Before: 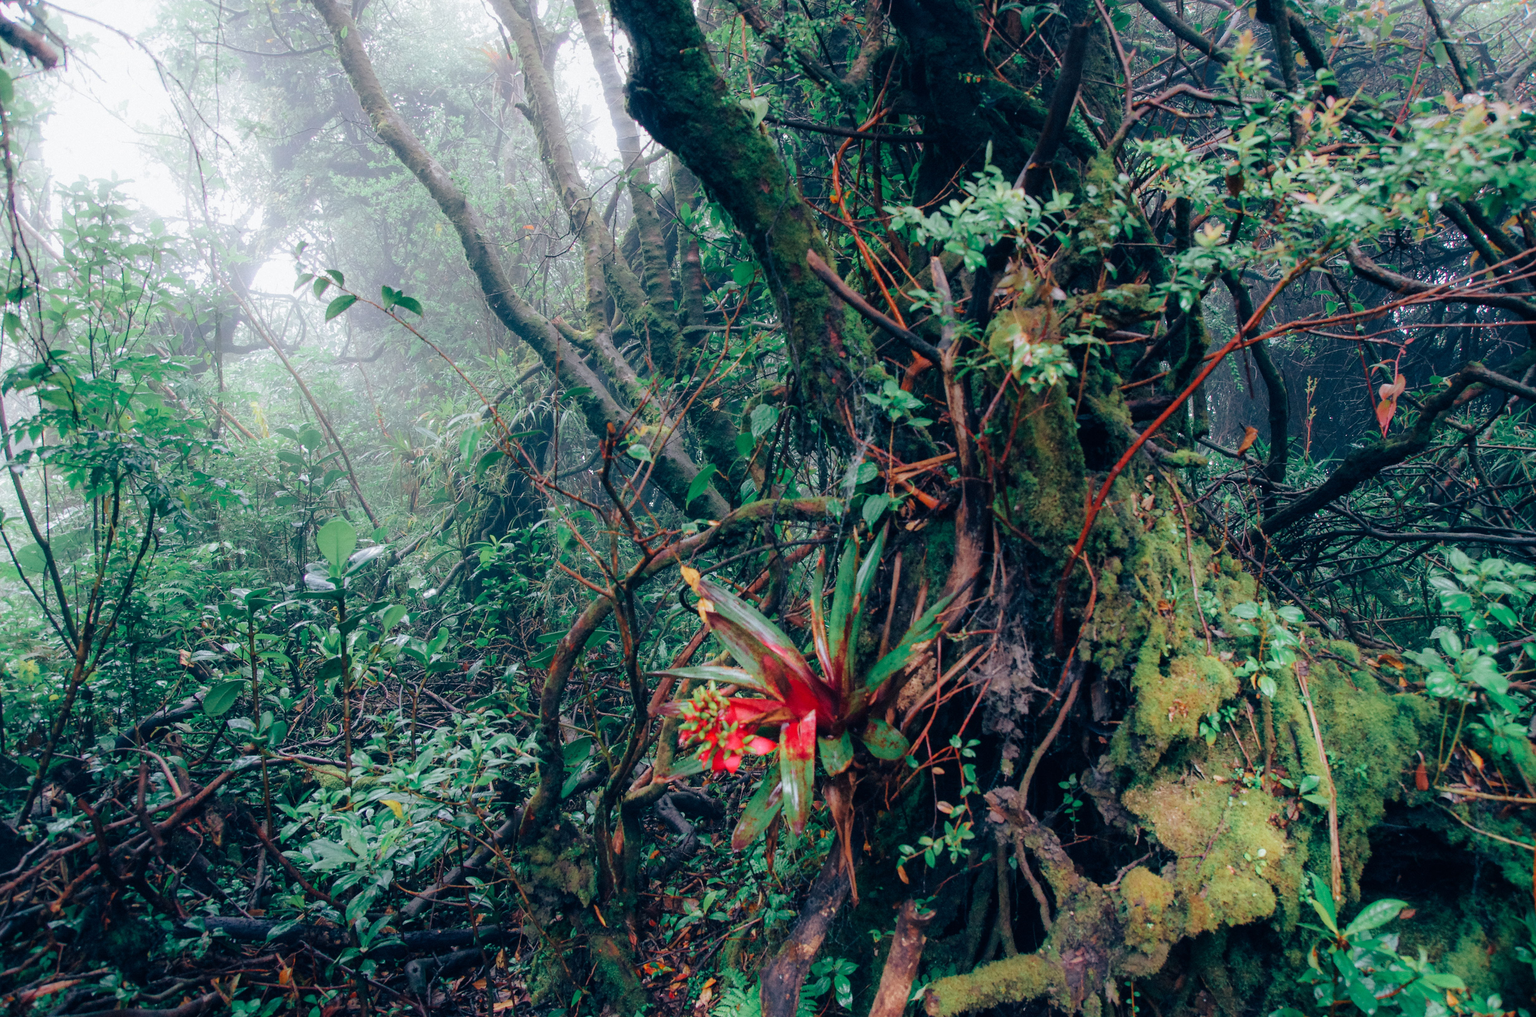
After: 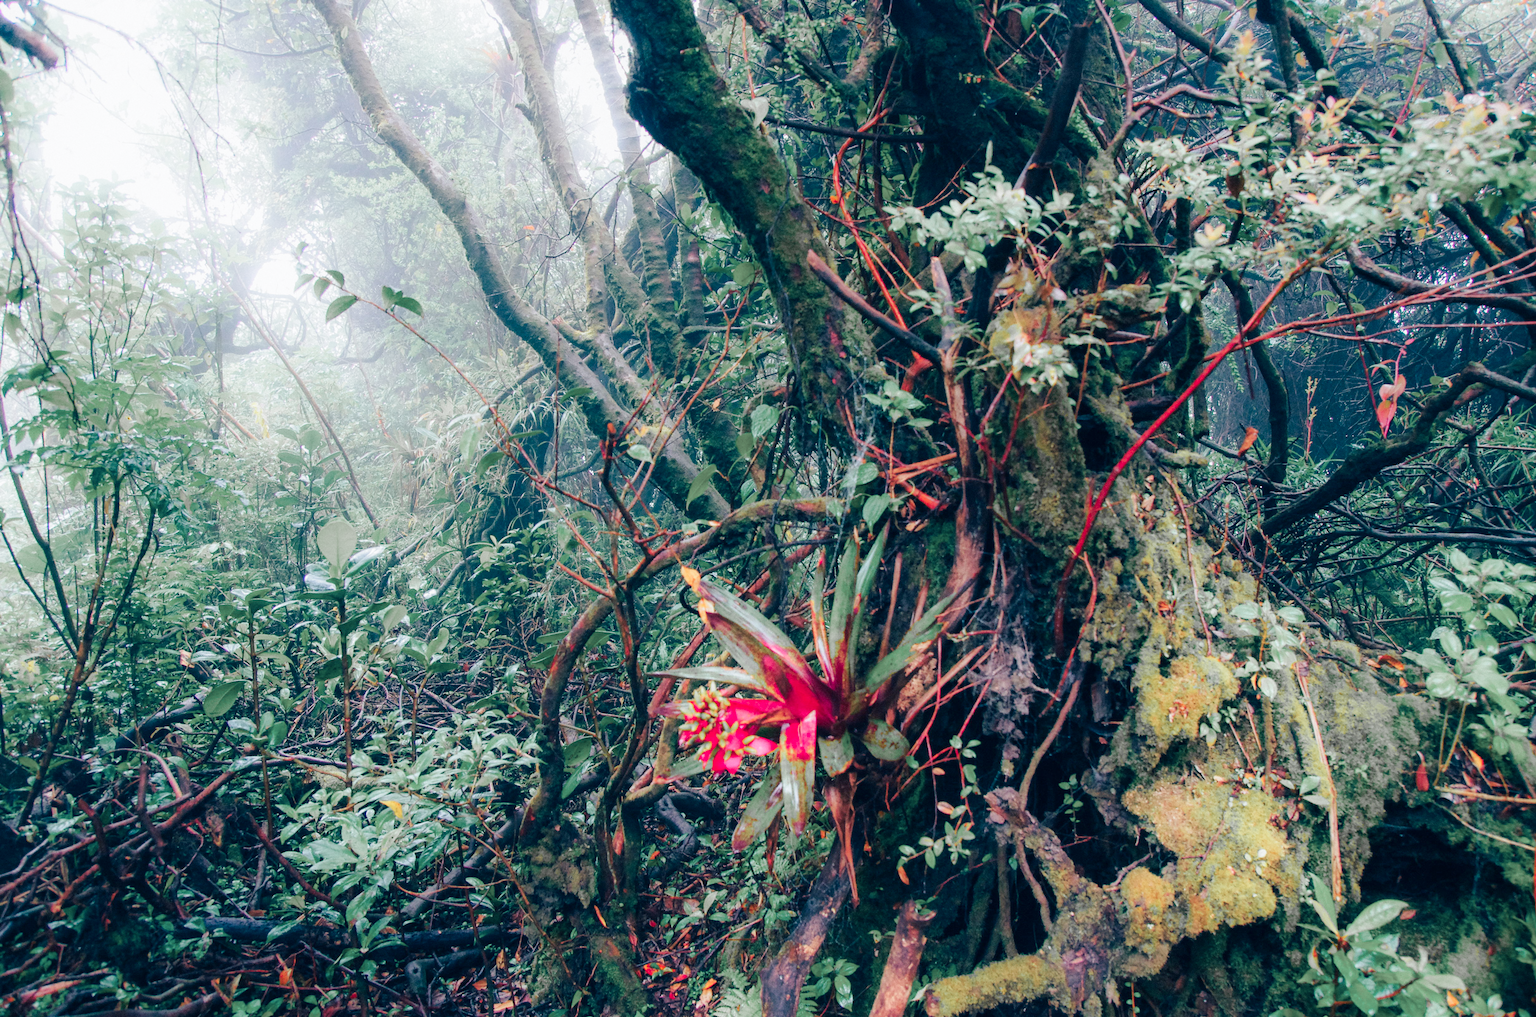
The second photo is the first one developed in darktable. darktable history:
base curve: curves: ch0 [(0, 0) (0.204, 0.334) (0.55, 0.733) (1, 1)], preserve colors none
color zones: curves: ch1 [(0.29, 0.492) (0.373, 0.185) (0.509, 0.481)]; ch2 [(0.25, 0.462) (0.749, 0.457)], mix 40.67%
